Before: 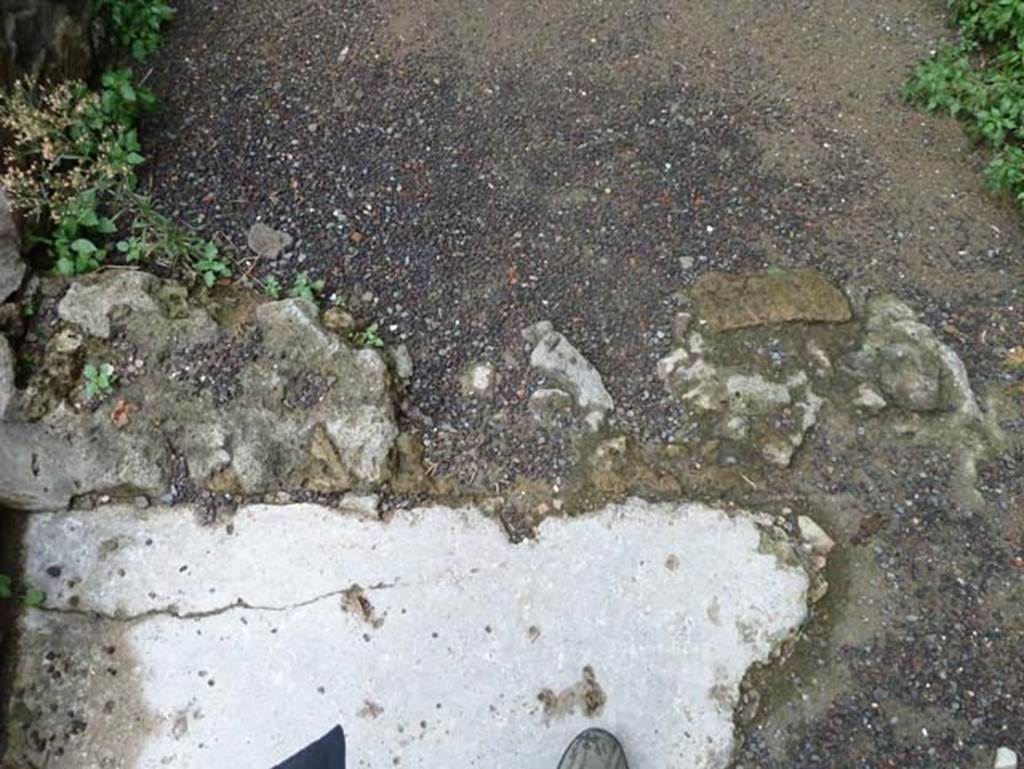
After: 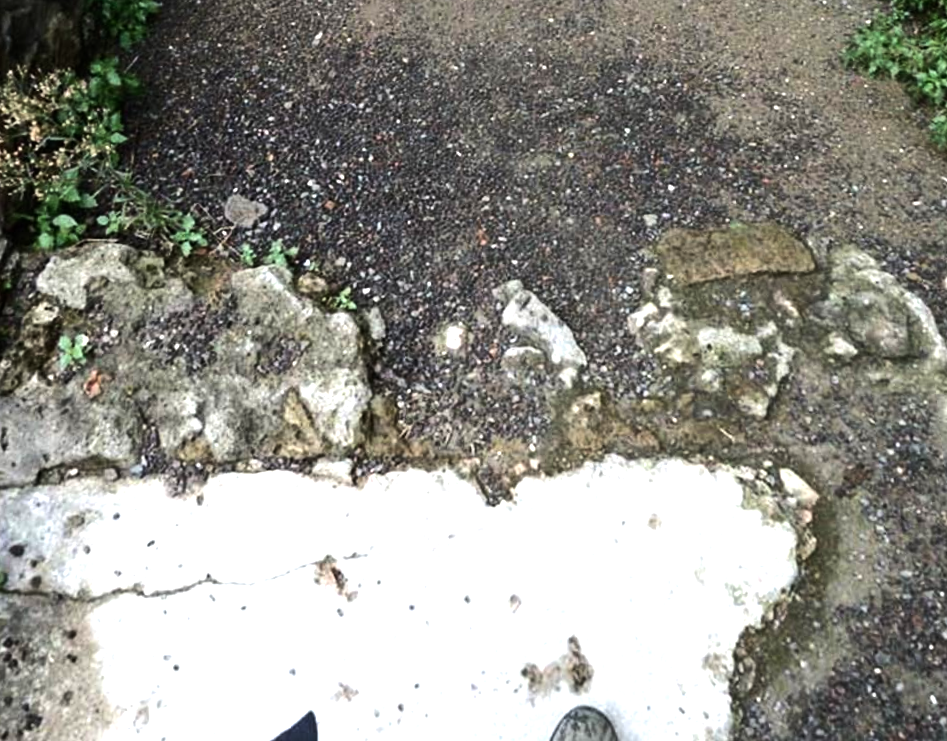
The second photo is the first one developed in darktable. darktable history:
tone equalizer: -8 EV -1.08 EV, -7 EV -1.01 EV, -6 EV -0.867 EV, -5 EV -0.578 EV, -3 EV 0.578 EV, -2 EV 0.867 EV, -1 EV 1.01 EV, +0 EV 1.08 EV, edges refinement/feathering 500, mask exposure compensation -1.57 EV, preserve details no
rotate and perspective: rotation -1.68°, lens shift (vertical) -0.146, crop left 0.049, crop right 0.912, crop top 0.032, crop bottom 0.96
